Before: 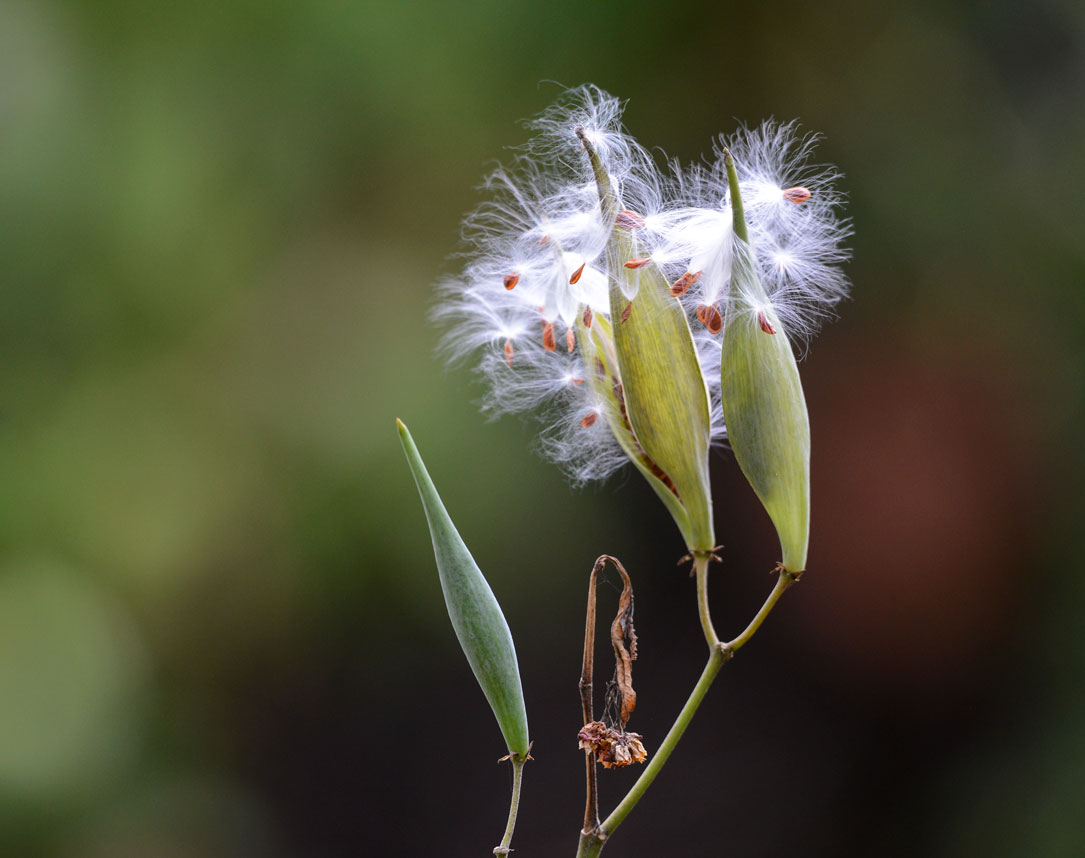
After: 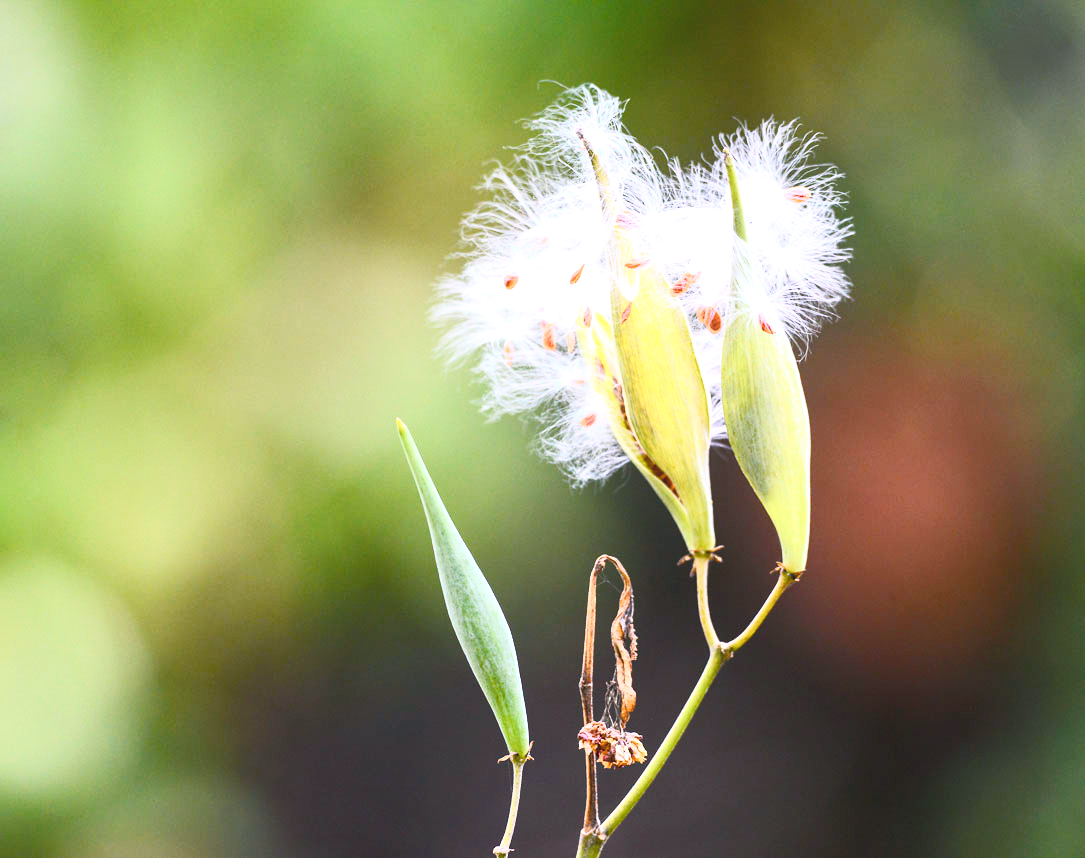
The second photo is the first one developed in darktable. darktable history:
exposure: black level correction 0, exposure 1 EV, compensate exposure bias true, compensate highlight preservation false
color balance rgb: shadows lift › chroma 2.038%, shadows lift › hue 214.22°, perceptual saturation grading › global saturation 0.596%, perceptual saturation grading › highlights -17.151%, perceptual saturation grading › mid-tones 33.202%, perceptual saturation grading › shadows 50.309%, global vibrance 20%
contrast brightness saturation: contrast 0.383, brightness 0.512
tone equalizer: on, module defaults
